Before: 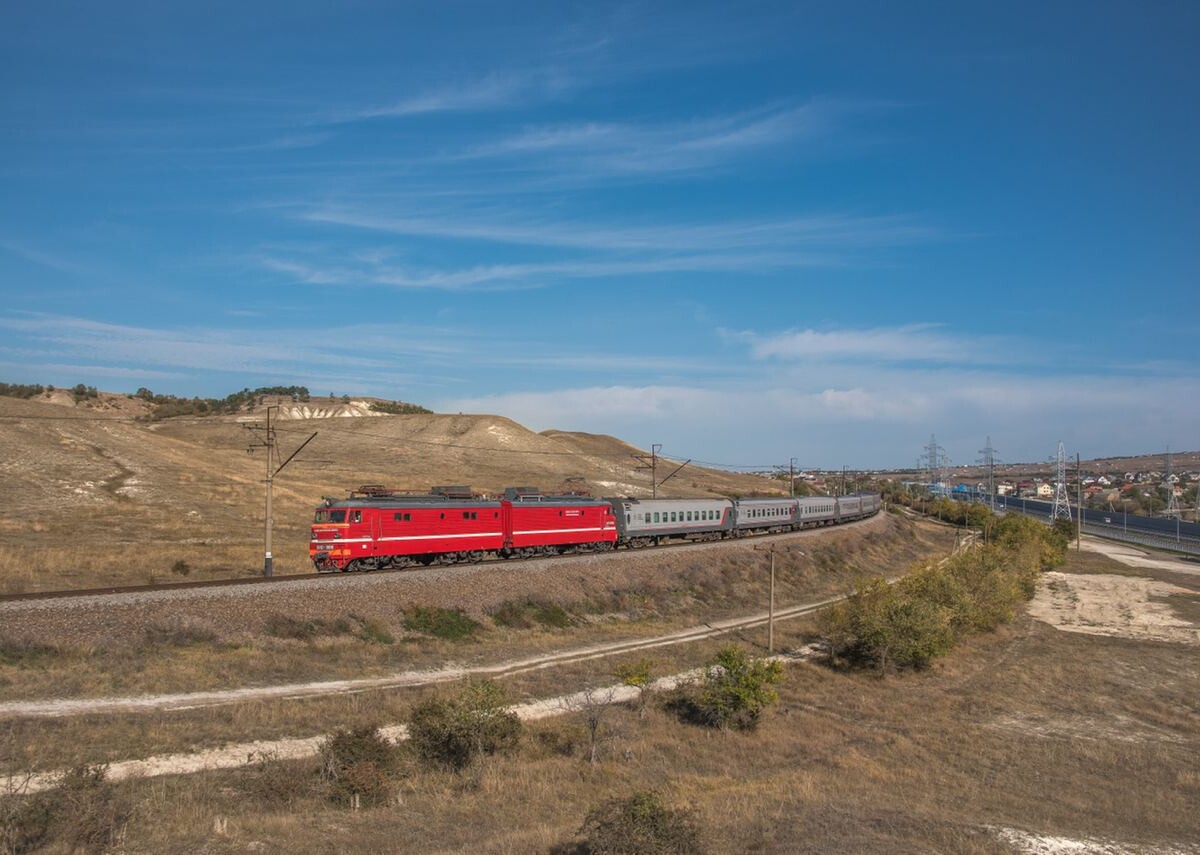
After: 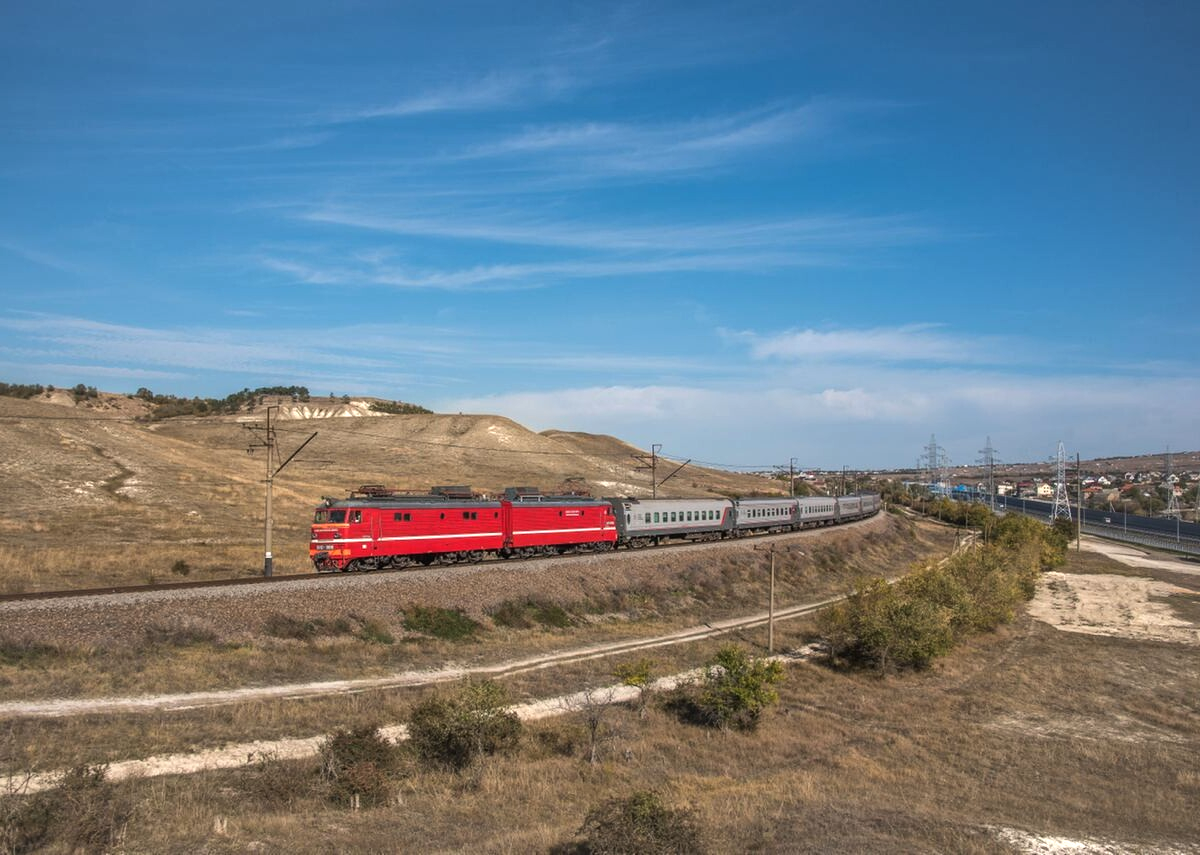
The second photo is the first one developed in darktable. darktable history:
tone equalizer: -8 EV -0.417 EV, -7 EV -0.389 EV, -6 EV -0.333 EV, -5 EV -0.222 EV, -3 EV 0.222 EV, -2 EV 0.333 EV, -1 EV 0.389 EV, +0 EV 0.417 EV, edges refinement/feathering 500, mask exposure compensation -1.57 EV, preserve details no
shadows and highlights: radius 264.75, soften with gaussian
